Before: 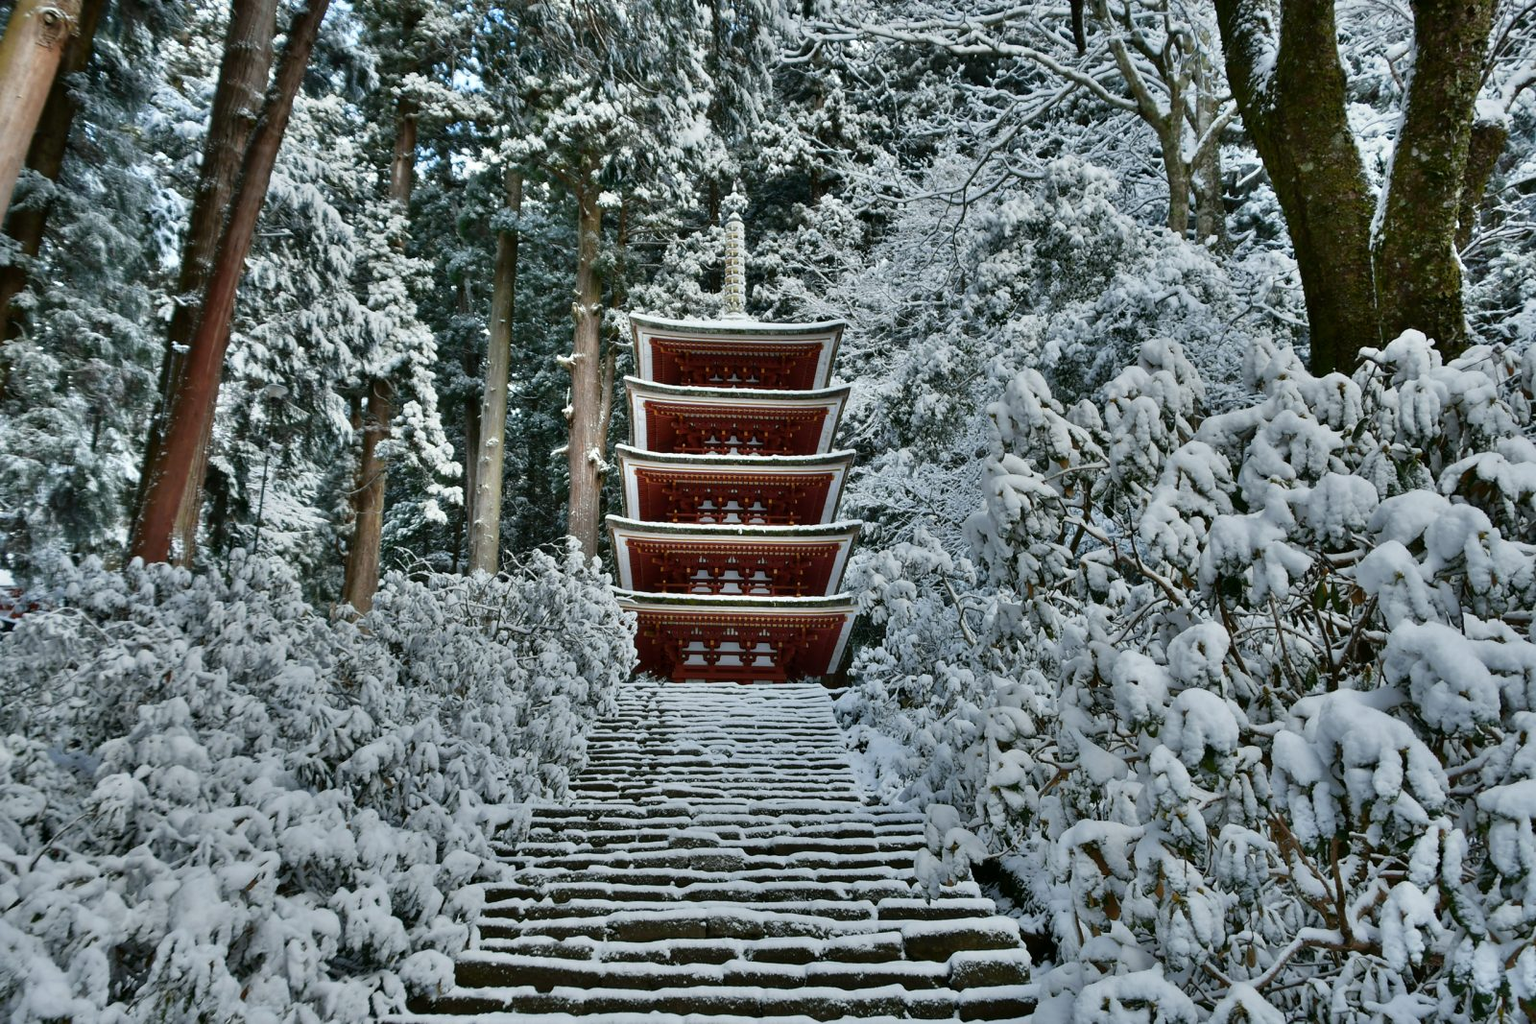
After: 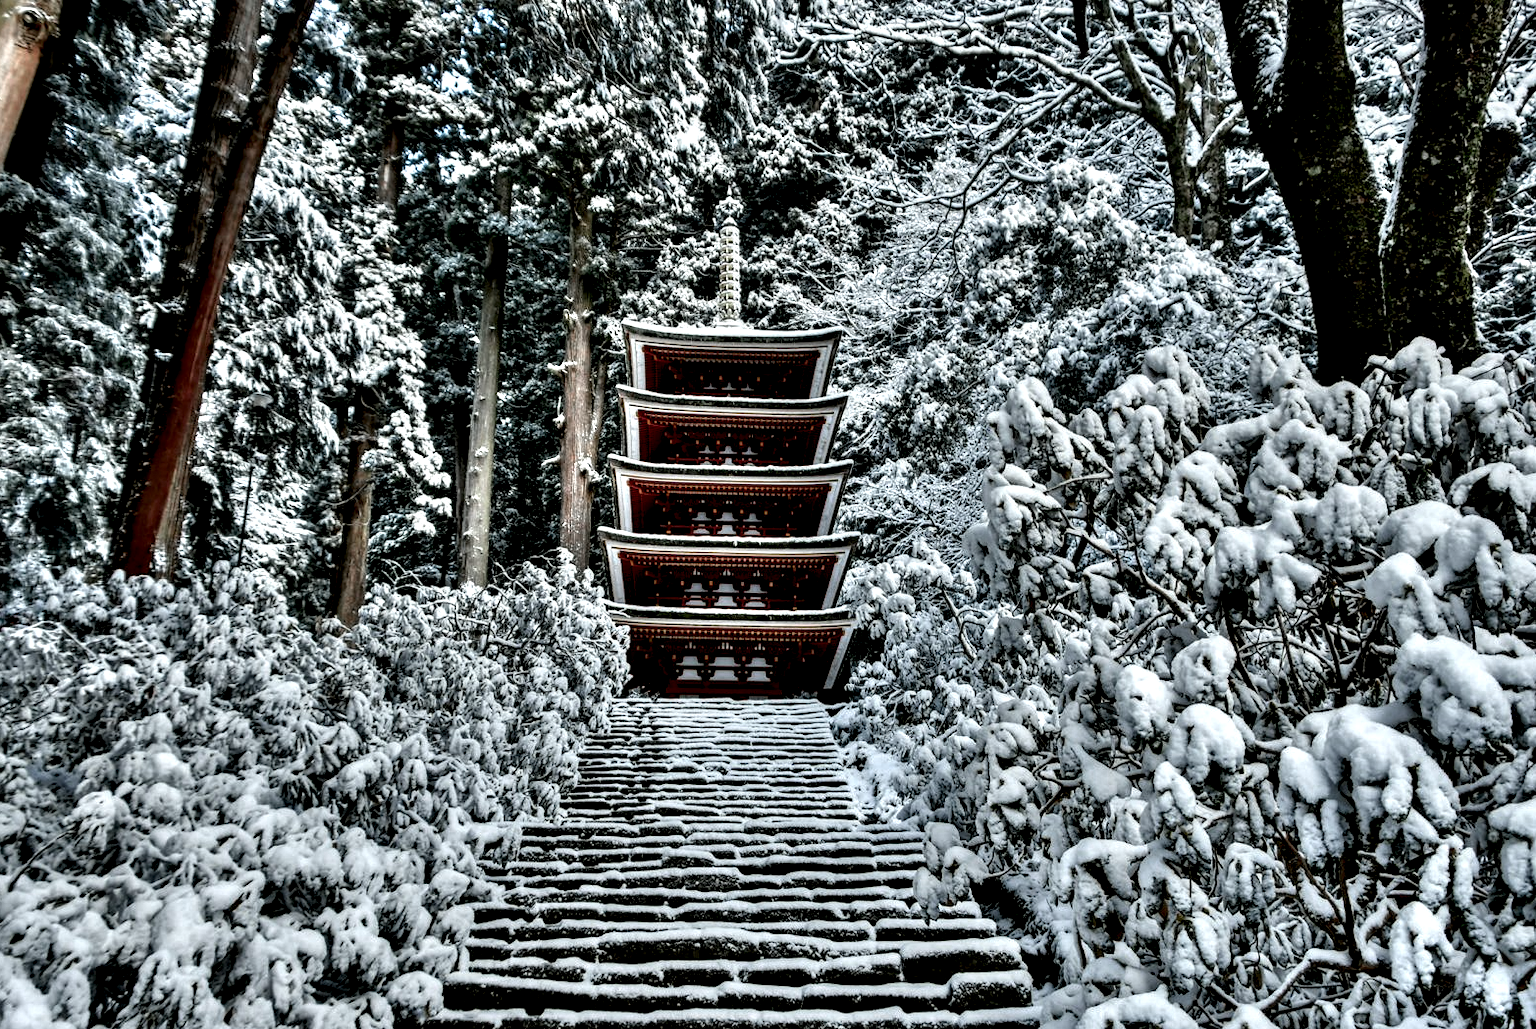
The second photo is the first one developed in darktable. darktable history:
local contrast: shadows 168%, detail 227%
base curve: curves: ch0 [(0, 0) (0.472, 0.455) (1, 1)], preserve colors none
color zones: curves: ch0 [(0, 0.466) (0.128, 0.466) (0.25, 0.5) (0.375, 0.456) (0.5, 0.5) (0.625, 0.5) (0.737, 0.652) (0.875, 0.5)]; ch1 [(0, 0.603) (0.125, 0.618) (0.261, 0.348) (0.372, 0.353) (0.497, 0.363) (0.611, 0.45) (0.731, 0.427) (0.875, 0.518) (0.998, 0.652)]; ch2 [(0, 0.559) (0.125, 0.451) (0.253, 0.564) (0.37, 0.578) (0.5, 0.466) (0.625, 0.471) (0.731, 0.471) (0.88, 0.485)]
crop and rotate: left 1.499%, right 0.653%, bottom 1.671%
